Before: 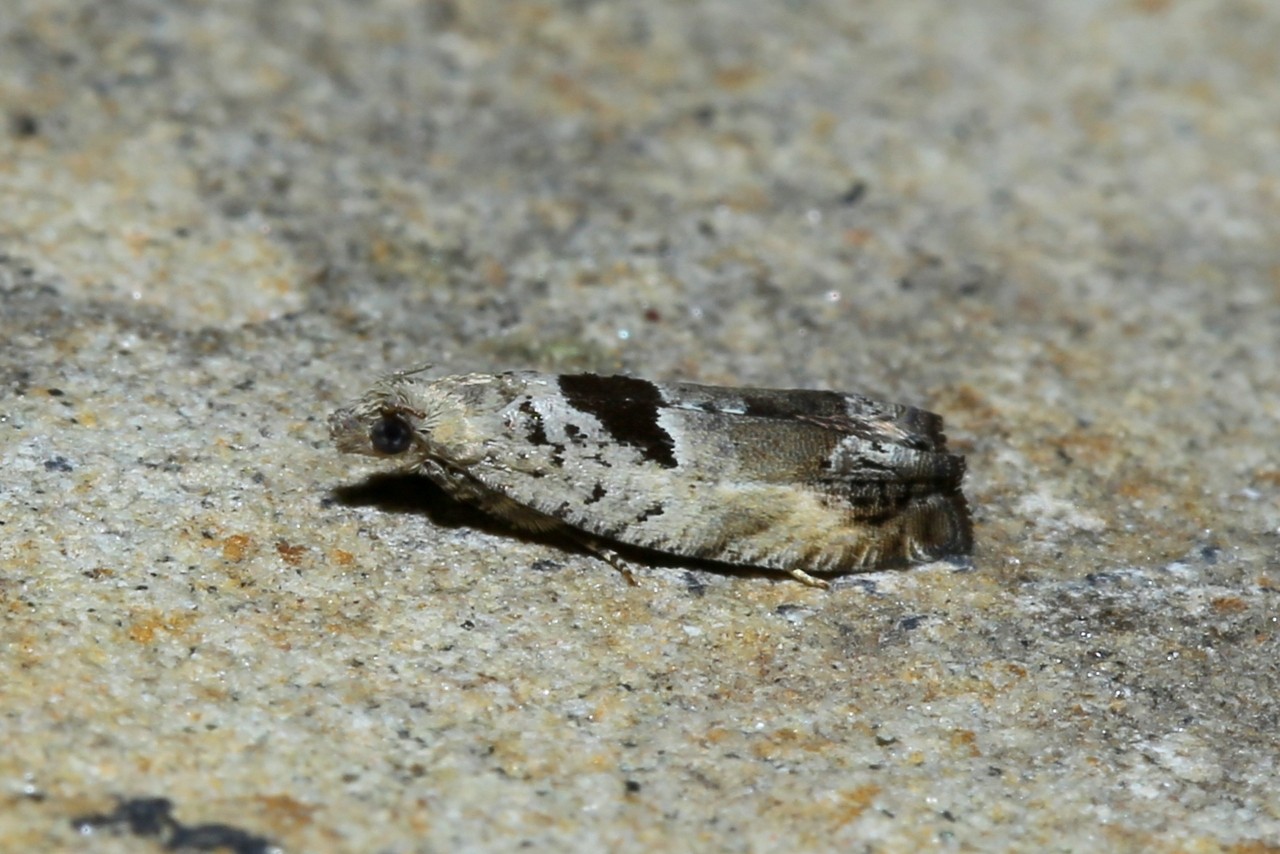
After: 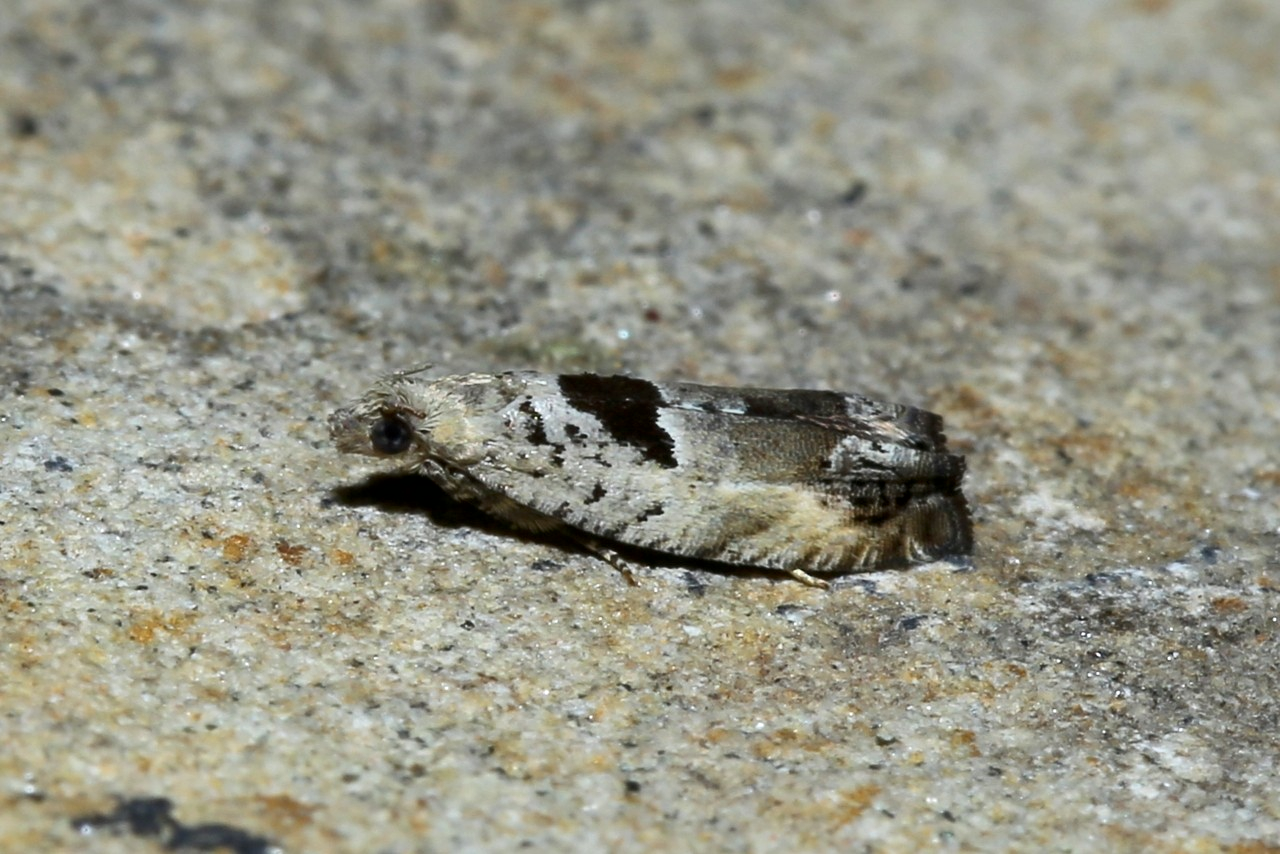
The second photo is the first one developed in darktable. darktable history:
local contrast: mode bilateral grid, contrast 26, coarseness 49, detail 122%, midtone range 0.2
